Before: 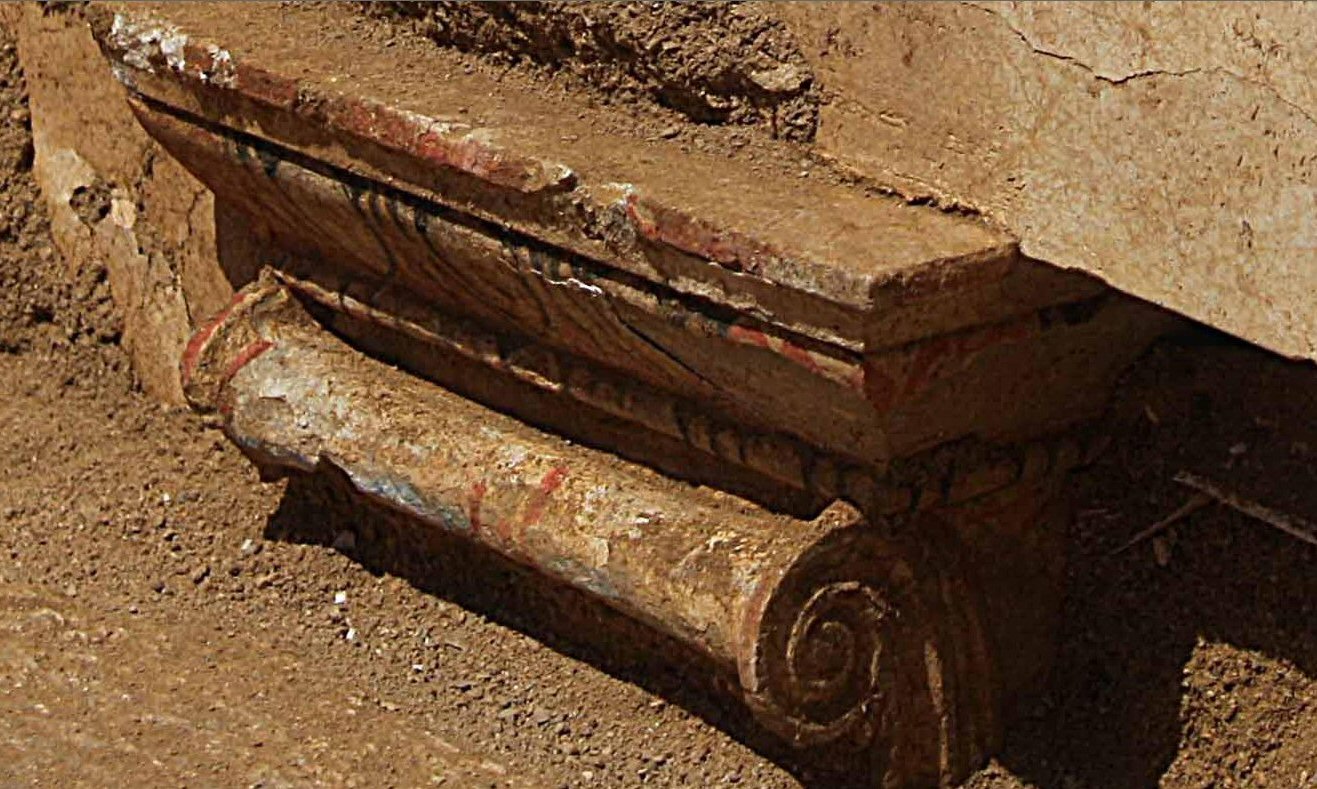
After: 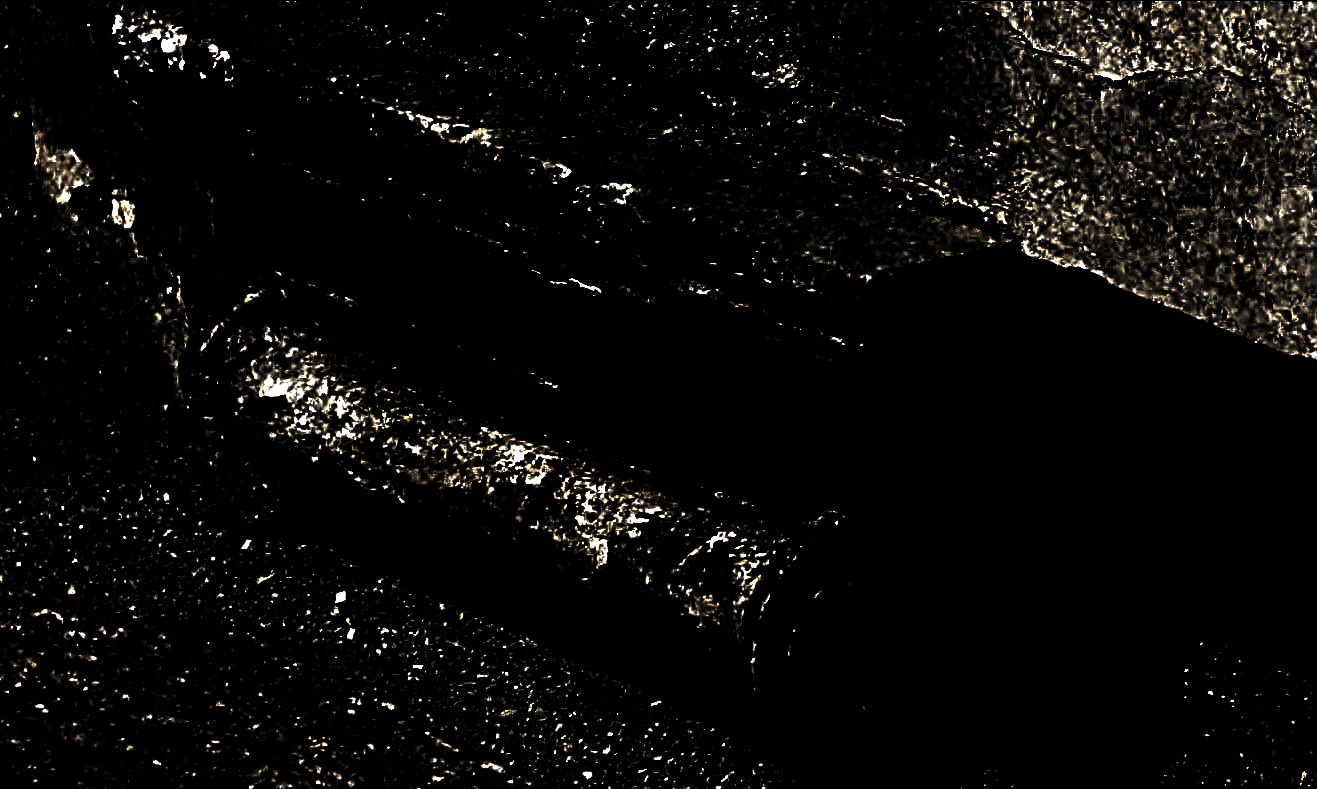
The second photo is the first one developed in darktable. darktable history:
levels: levels [0.721, 0.937, 0.997]
tone equalizer: edges refinement/feathering 500, mask exposure compensation -1.57 EV, preserve details no
exposure: black level correction 0, exposure 1.001 EV, compensate highlight preservation false
